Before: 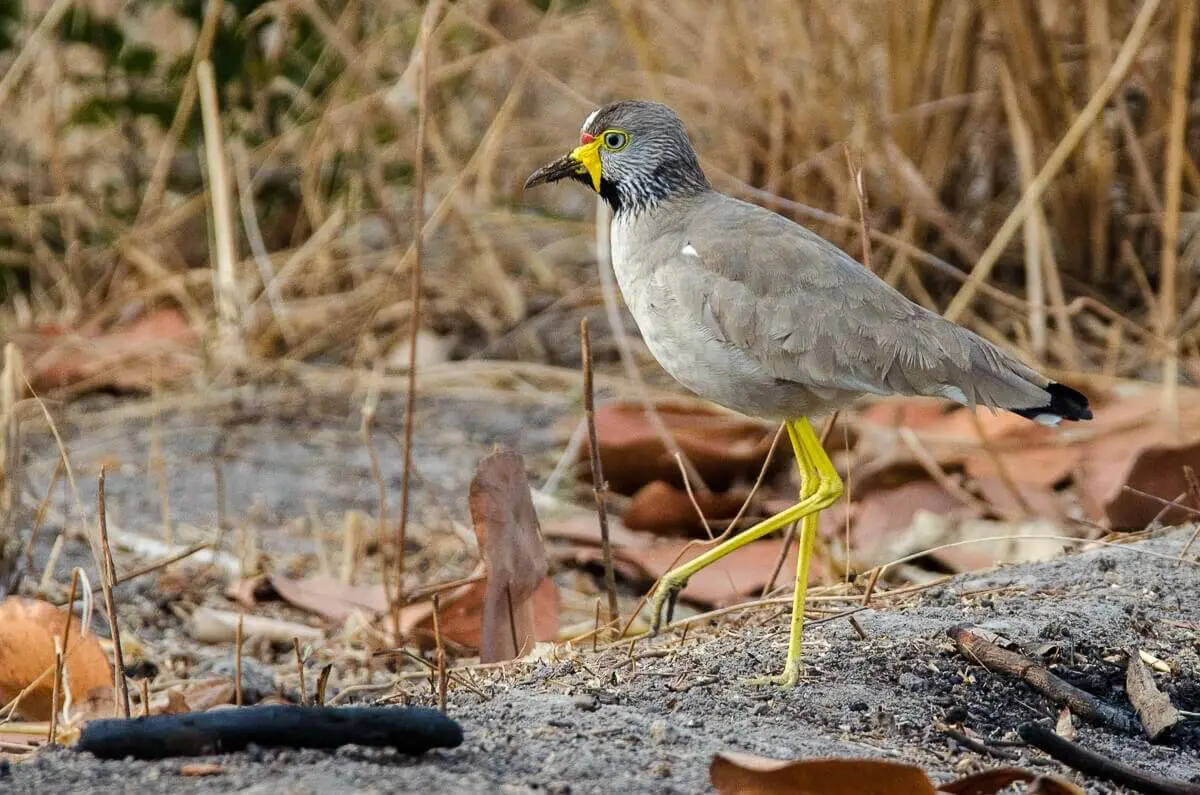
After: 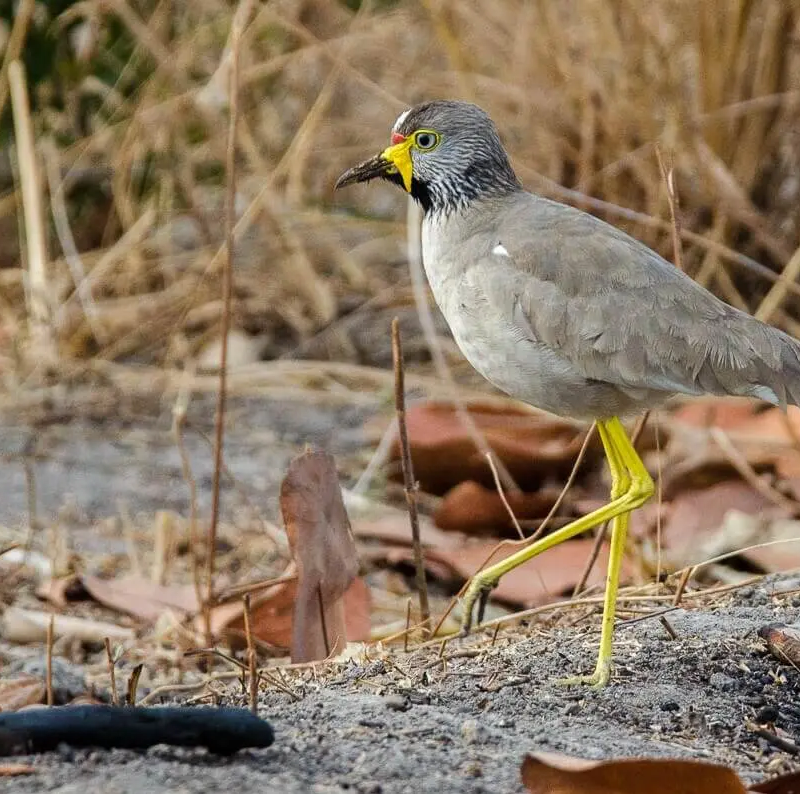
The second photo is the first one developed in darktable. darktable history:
crop and rotate: left 15.754%, right 17.579%
